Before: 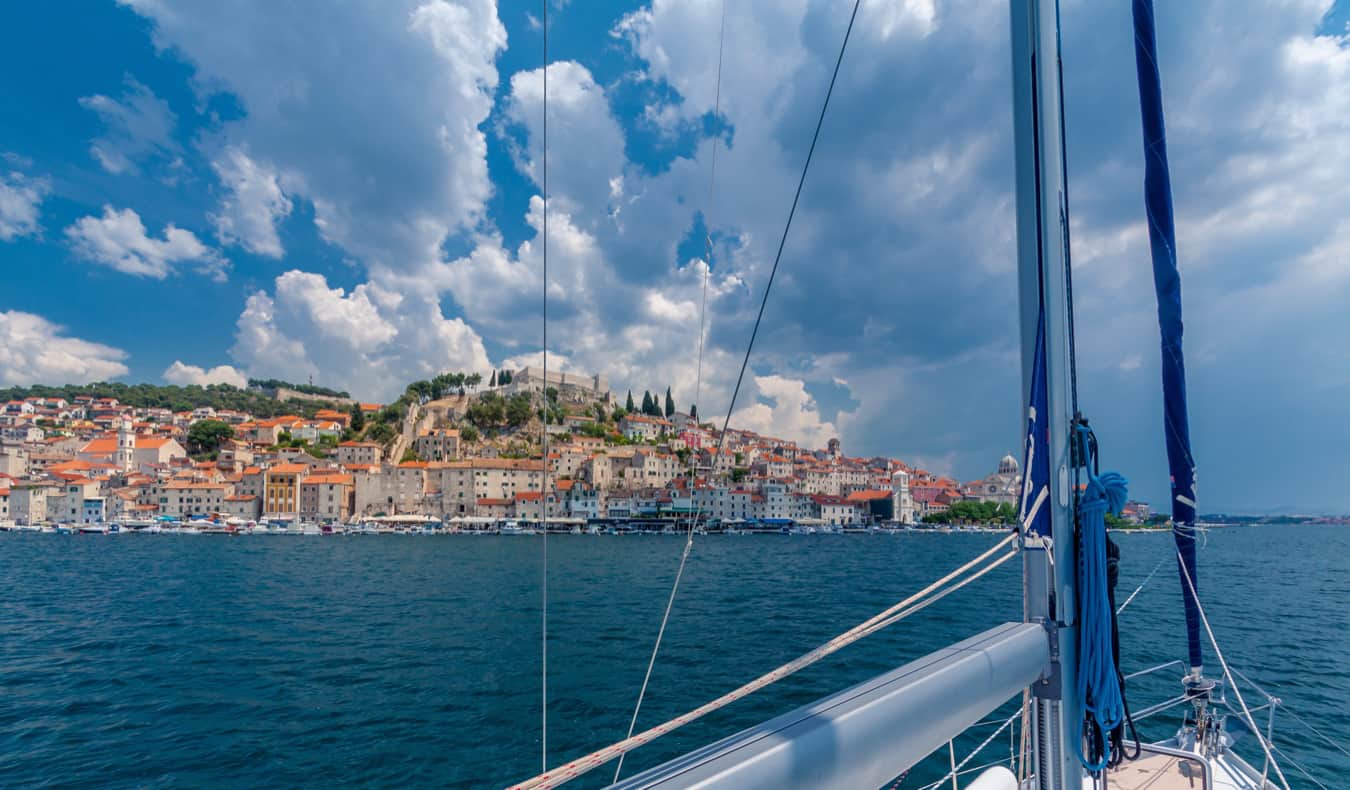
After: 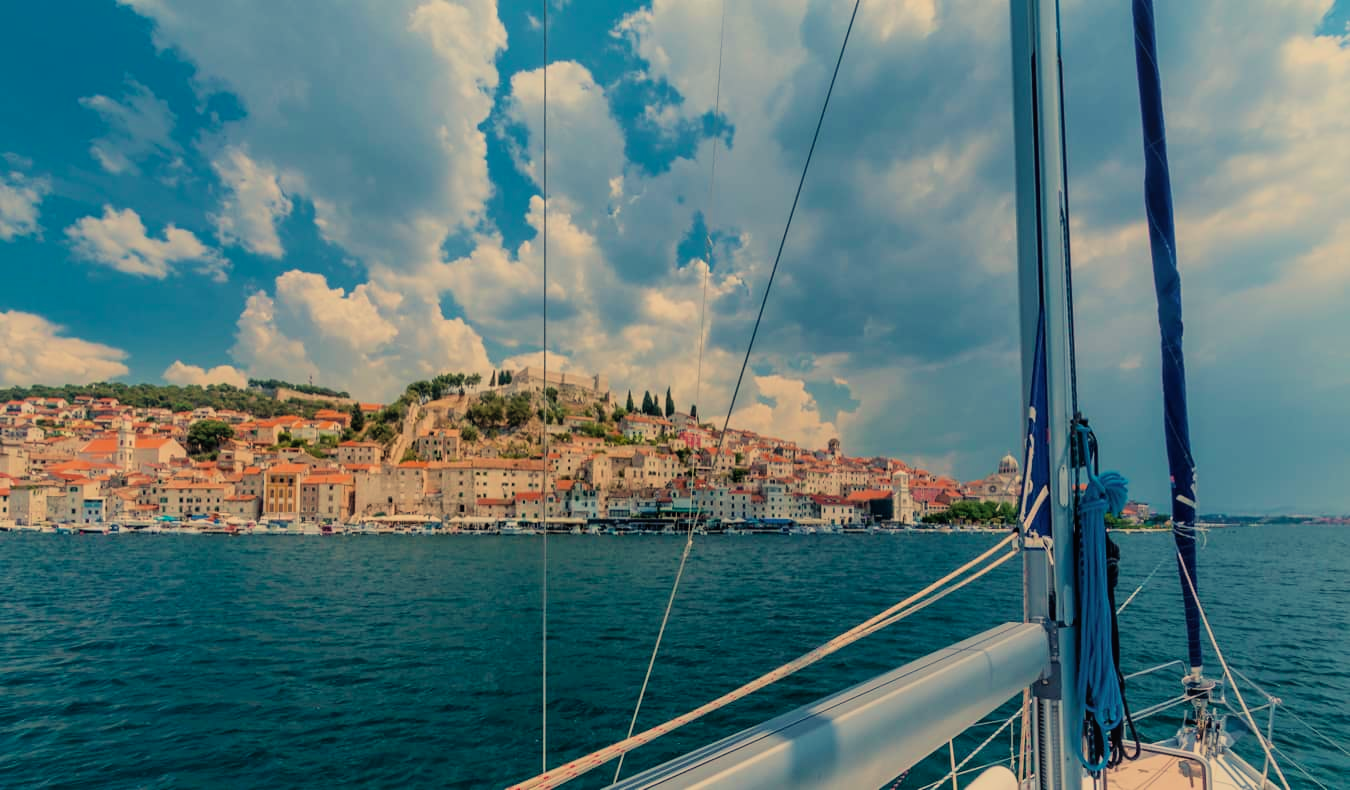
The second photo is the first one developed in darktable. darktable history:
filmic rgb: black relative exposure -7.15 EV, white relative exposure 5.36 EV, hardness 3.02, color science v6 (2022)
velvia: on, module defaults
white balance: red 1.123, blue 0.83
bloom: size 38%, threshold 95%, strength 30%
